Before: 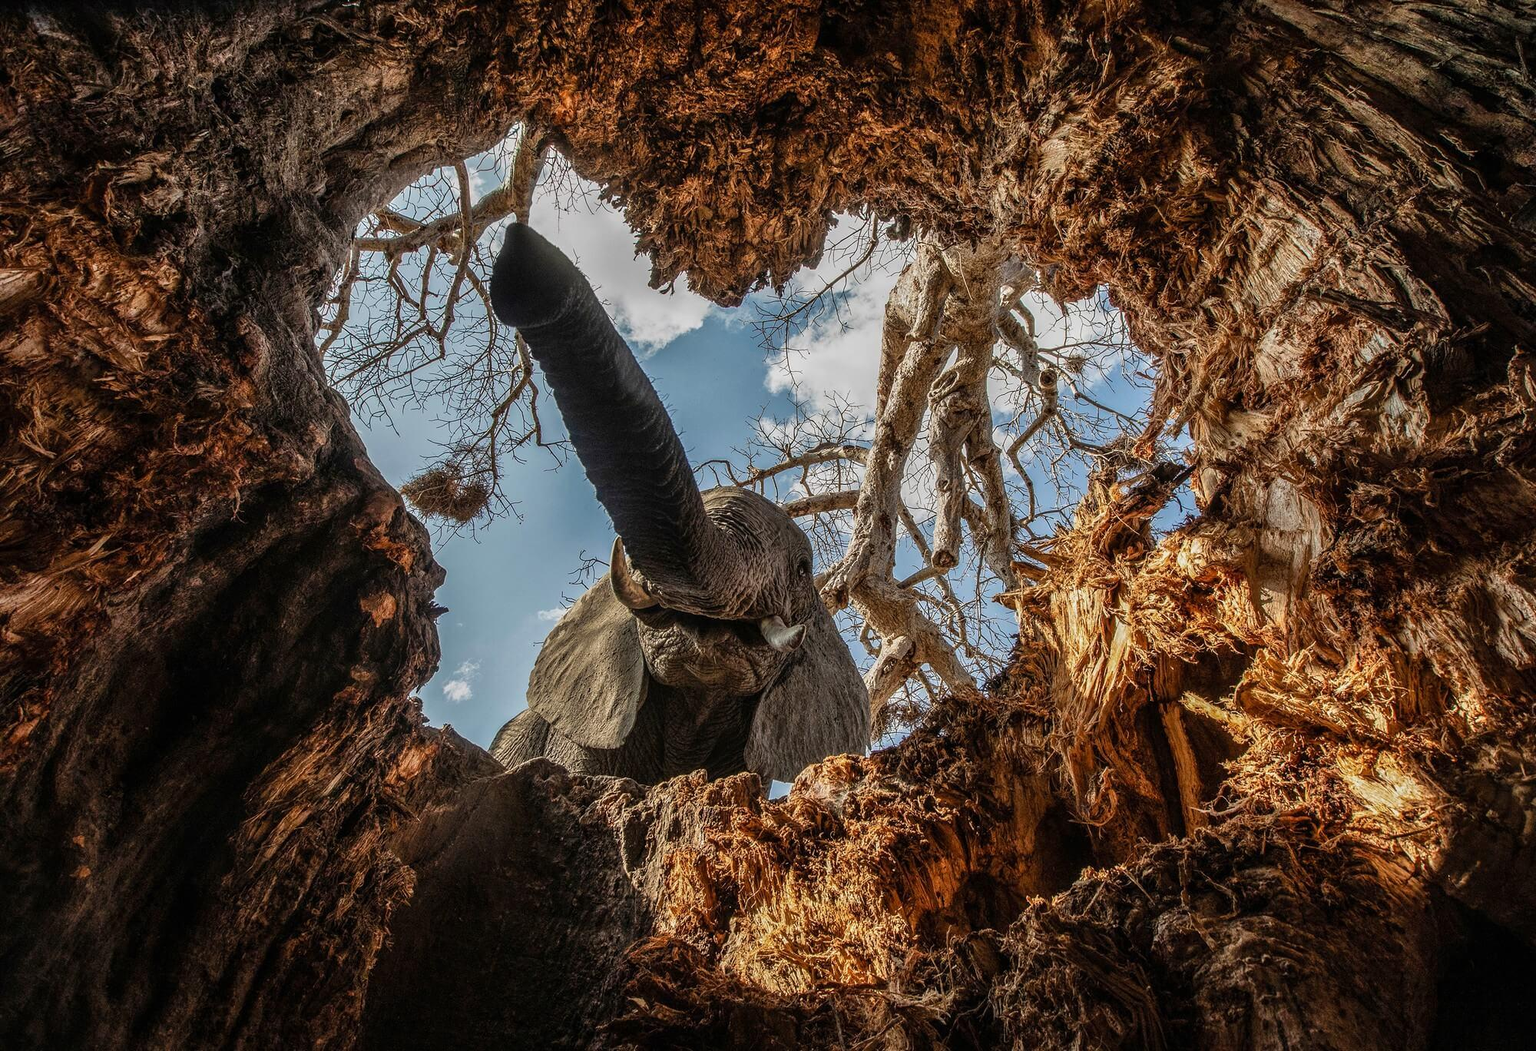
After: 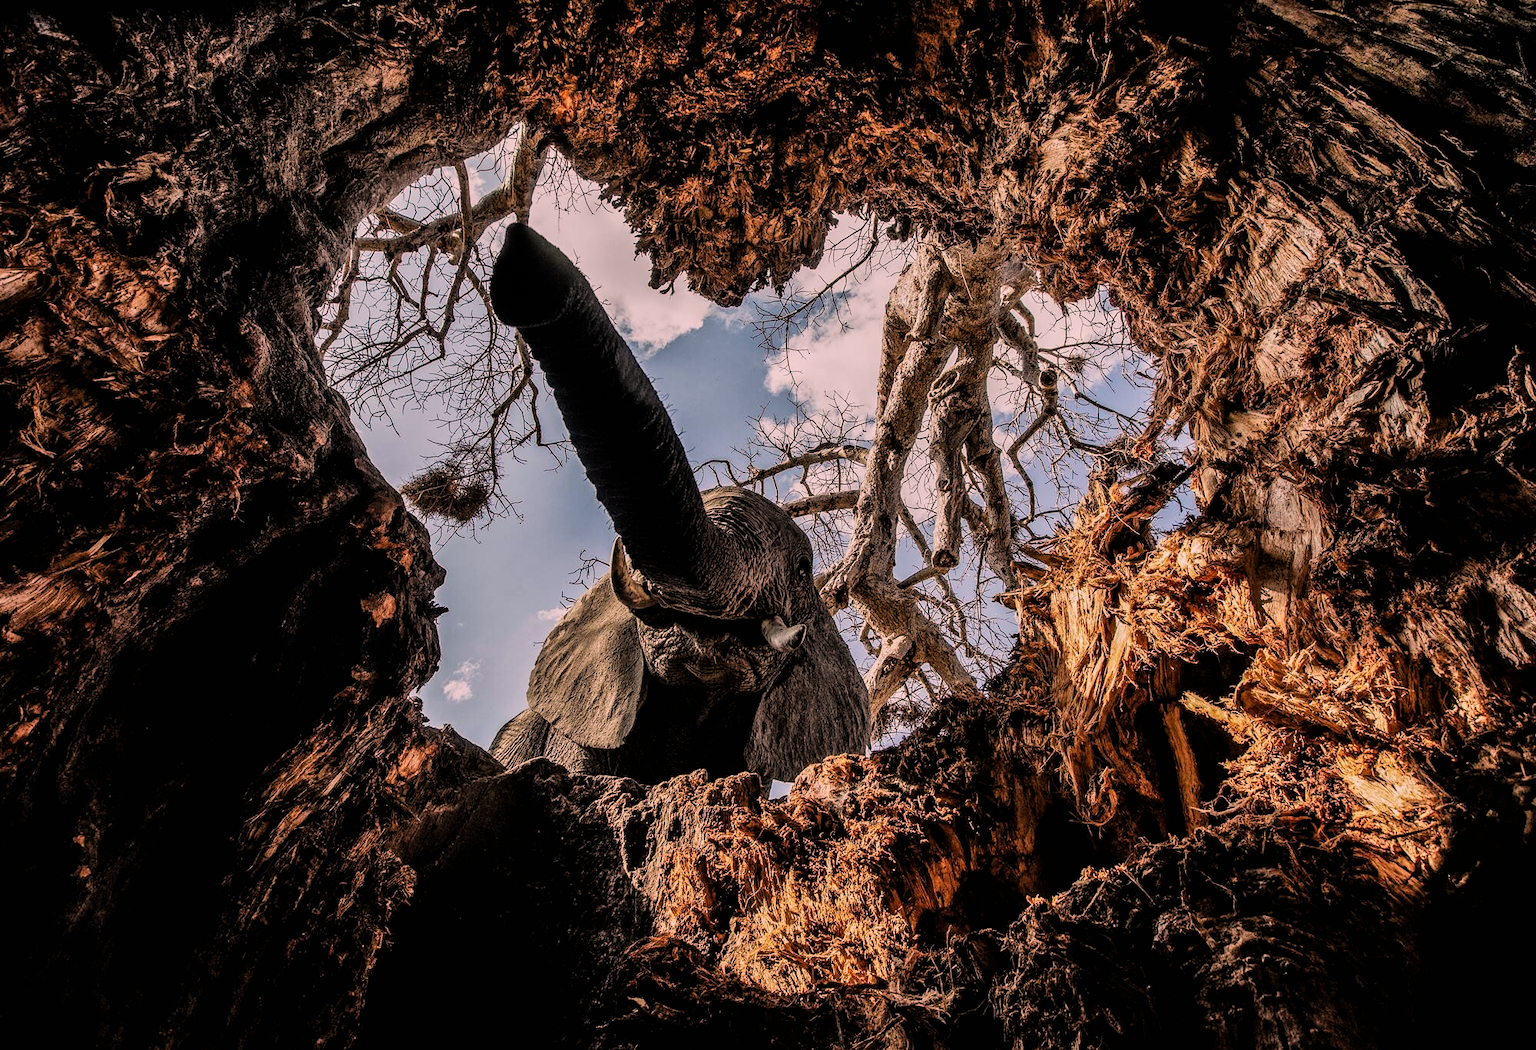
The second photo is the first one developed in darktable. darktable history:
shadows and highlights: shadows 24.5, highlights -78.15, soften with gaussian
filmic rgb: black relative exposure -5 EV, white relative exposure 3.5 EV, hardness 3.19, contrast 1.3, highlights saturation mix -50%
color correction: highlights a* 14.52, highlights b* 4.84
